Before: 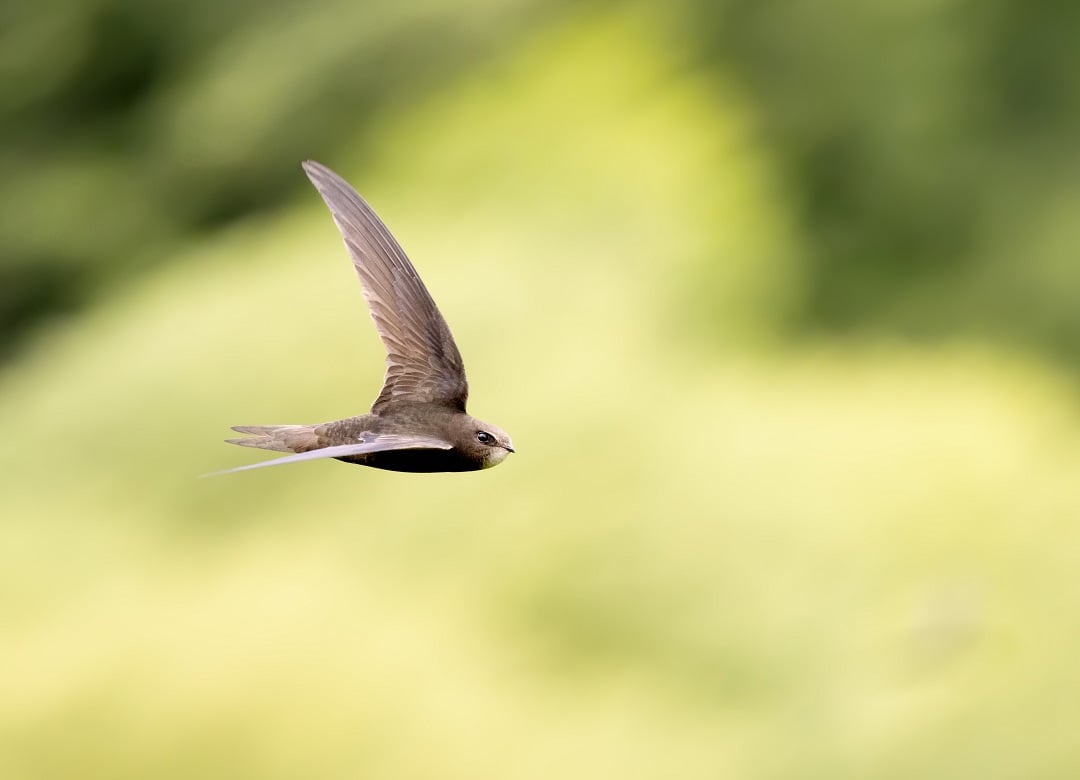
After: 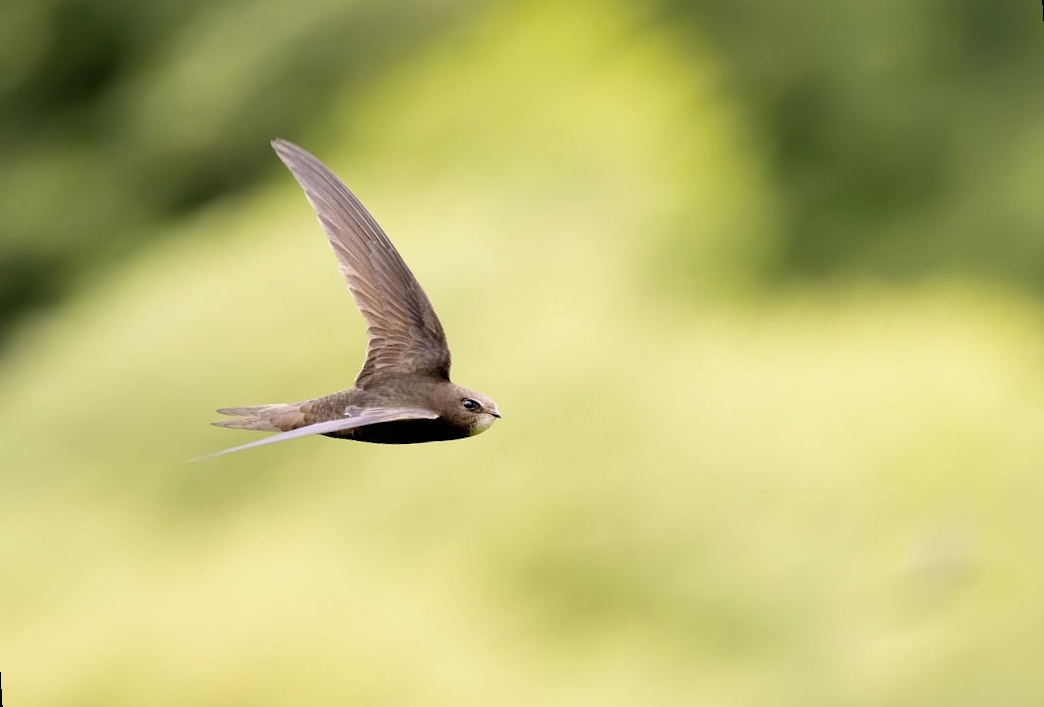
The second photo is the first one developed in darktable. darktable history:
shadows and highlights: radius 125.46, shadows 21.19, highlights -21.19, low approximation 0.01
rotate and perspective: rotation -3.52°, crop left 0.036, crop right 0.964, crop top 0.081, crop bottom 0.919
exposure: exposure -0.048 EV, compensate highlight preservation false
